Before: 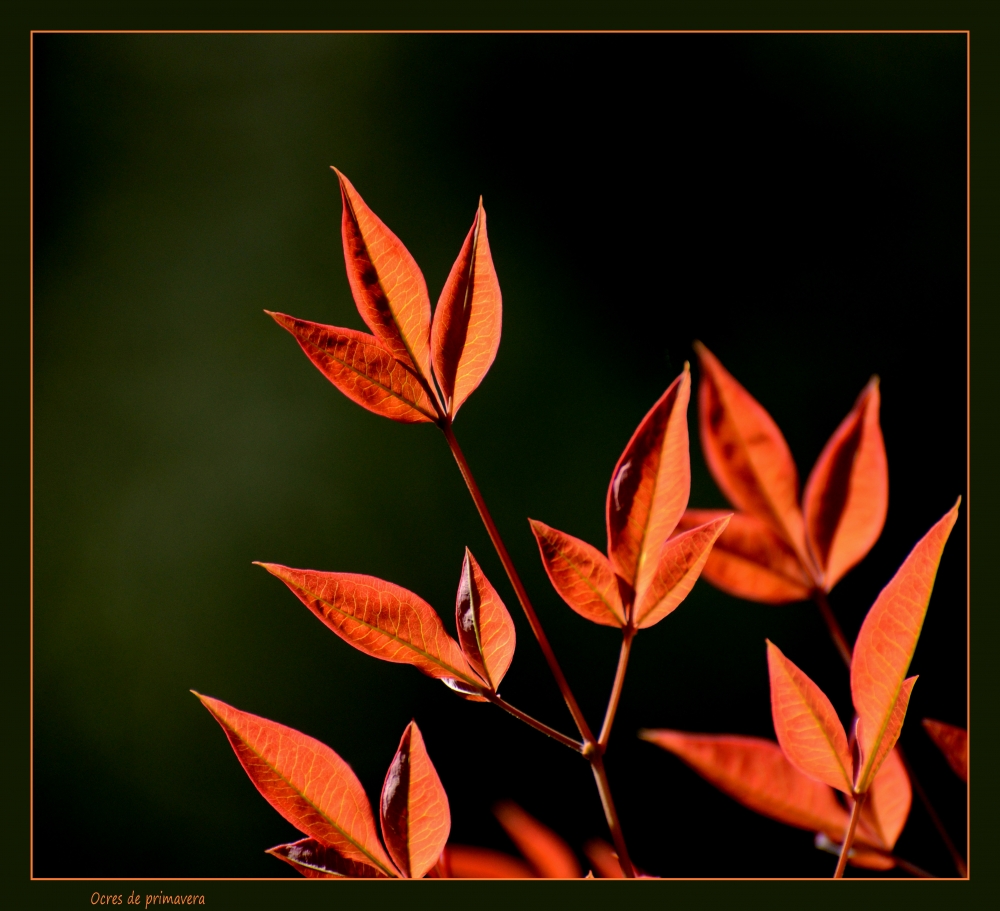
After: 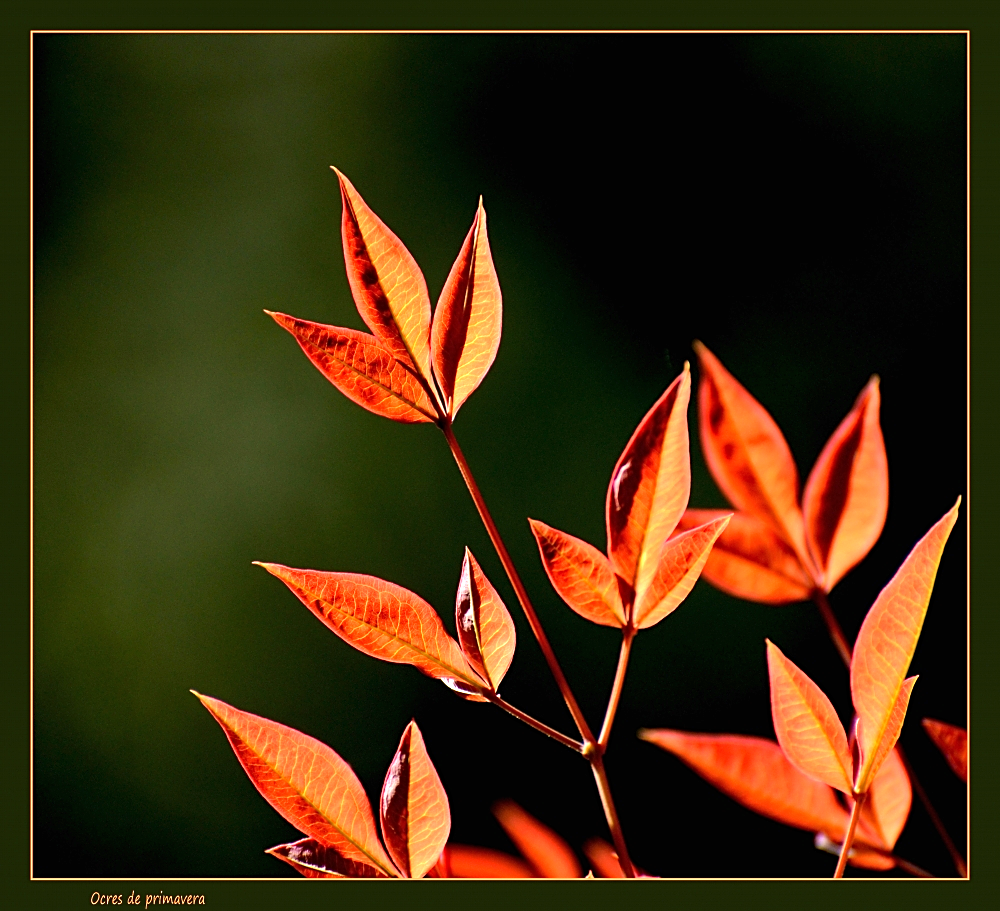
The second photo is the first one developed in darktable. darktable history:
sharpen: on, module defaults
exposure: black level correction 0, exposure 1.121 EV, compensate exposure bias true, compensate highlight preservation false
